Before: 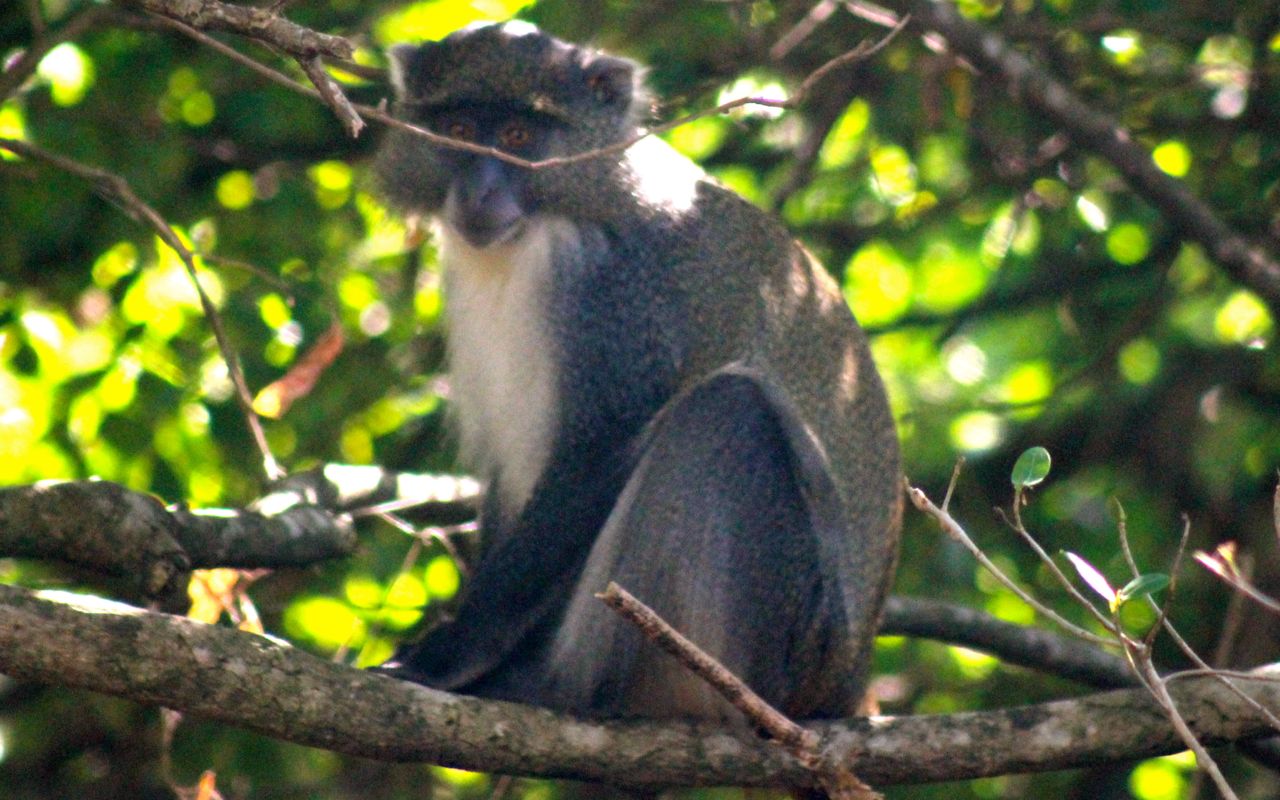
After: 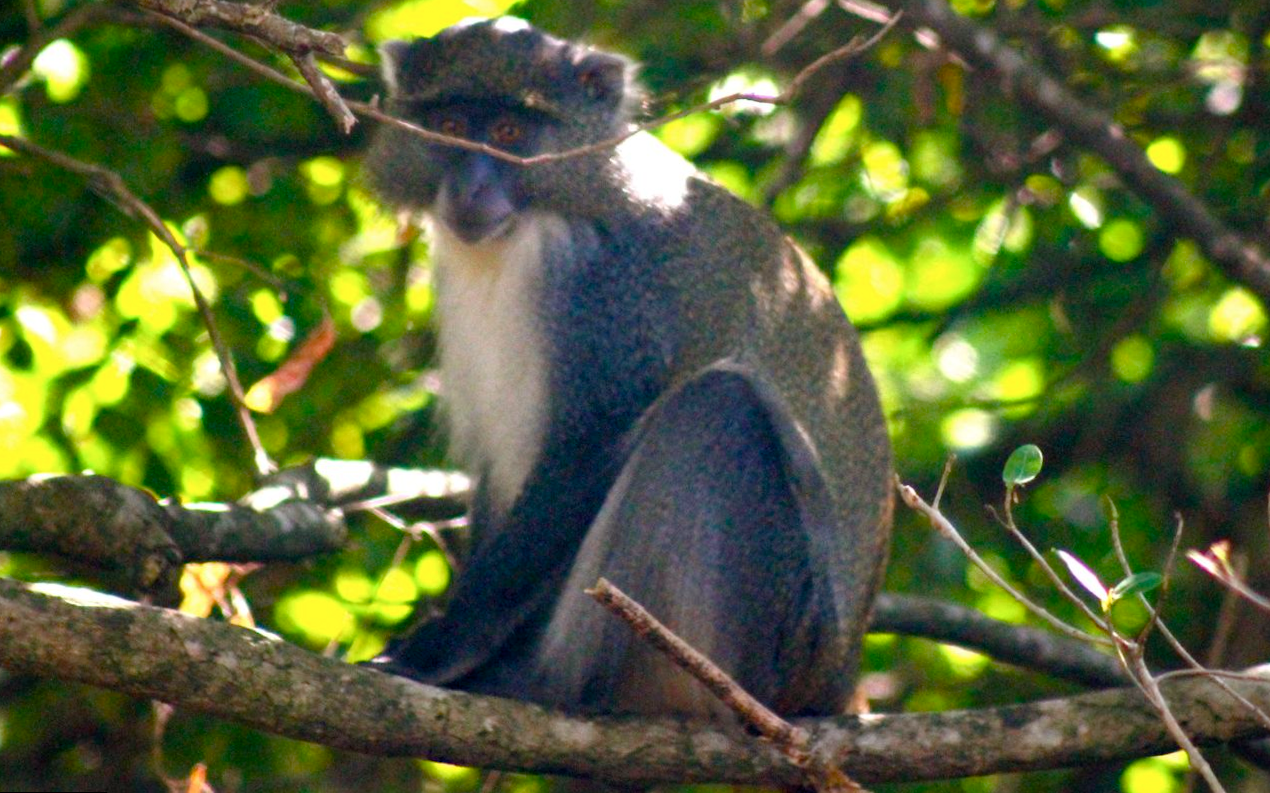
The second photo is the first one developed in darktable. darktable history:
color balance rgb: perceptual saturation grading › global saturation 20%, perceptual saturation grading › highlights -25%, perceptual saturation grading › shadows 50%
rotate and perspective: rotation 0.192°, lens shift (horizontal) -0.015, crop left 0.005, crop right 0.996, crop top 0.006, crop bottom 0.99
